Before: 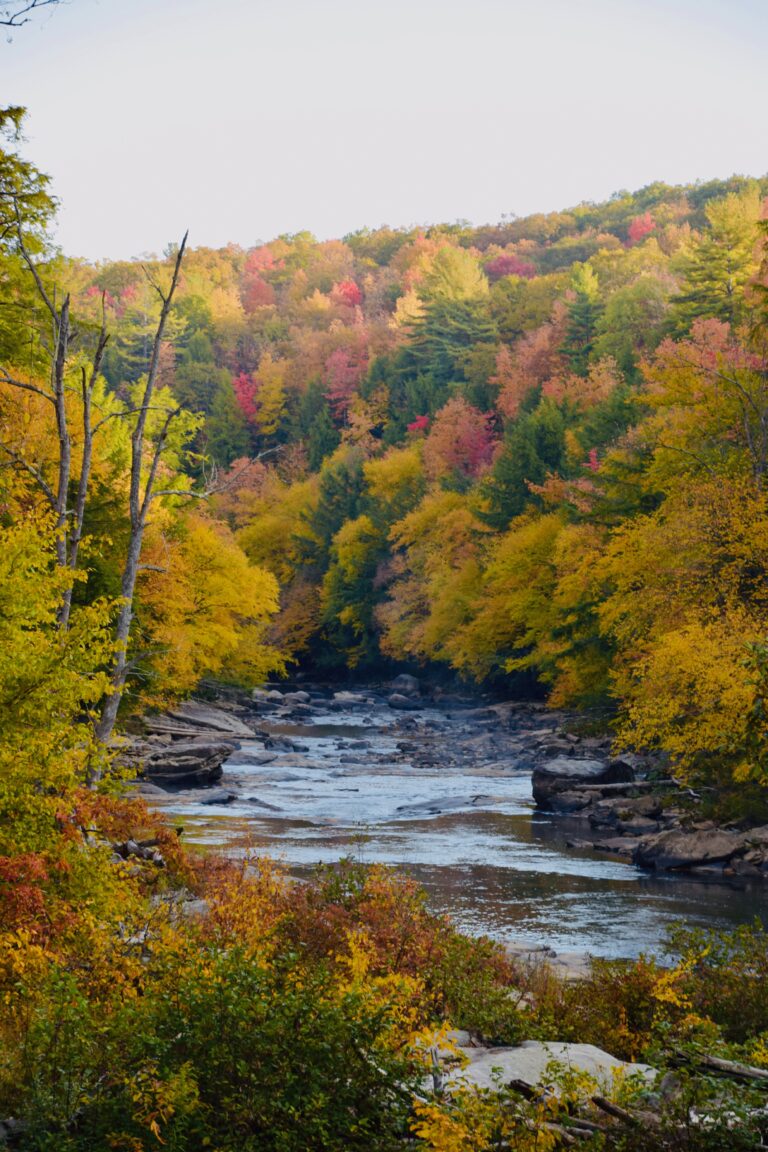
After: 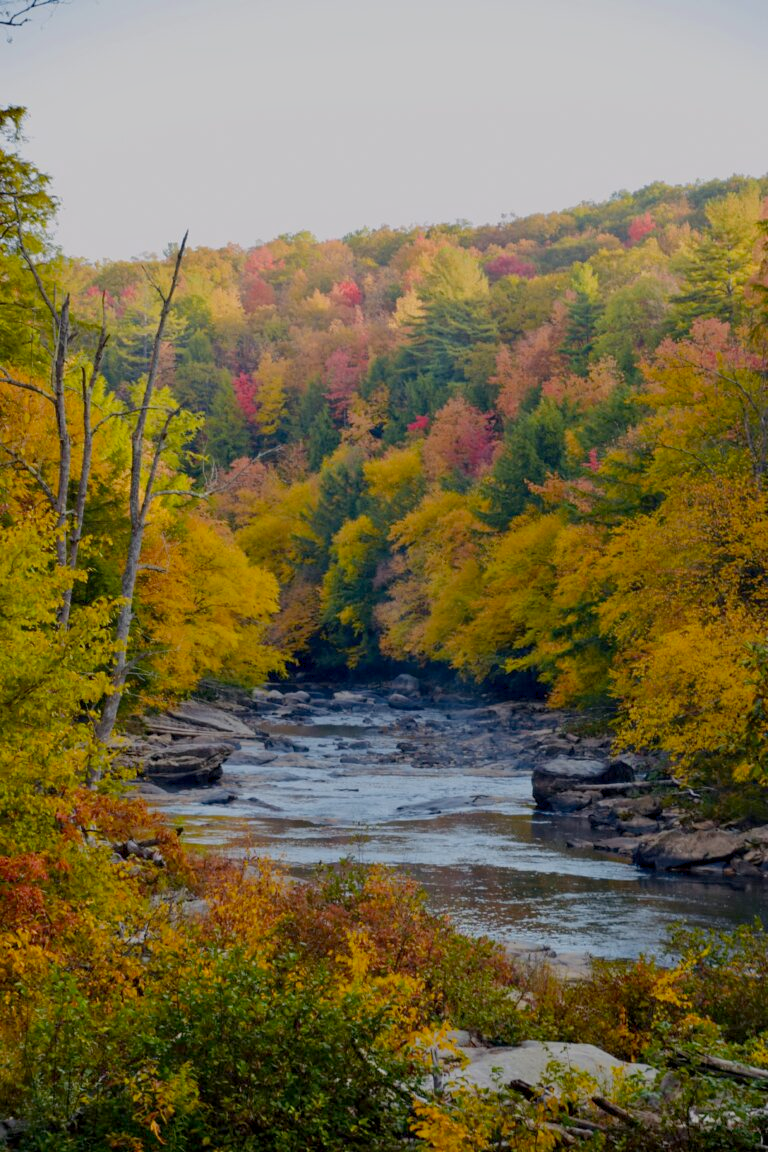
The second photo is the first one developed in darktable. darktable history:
tone equalizer: -8 EV 0.25 EV, -7 EV 0.417 EV, -6 EV 0.417 EV, -5 EV 0.25 EV, -3 EV -0.25 EV, -2 EV -0.417 EV, -1 EV -0.417 EV, +0 EV -0.25 EV, edges refinement/feathering 500, mask exposure compensation -1.57 EV, preserve details guided filter
